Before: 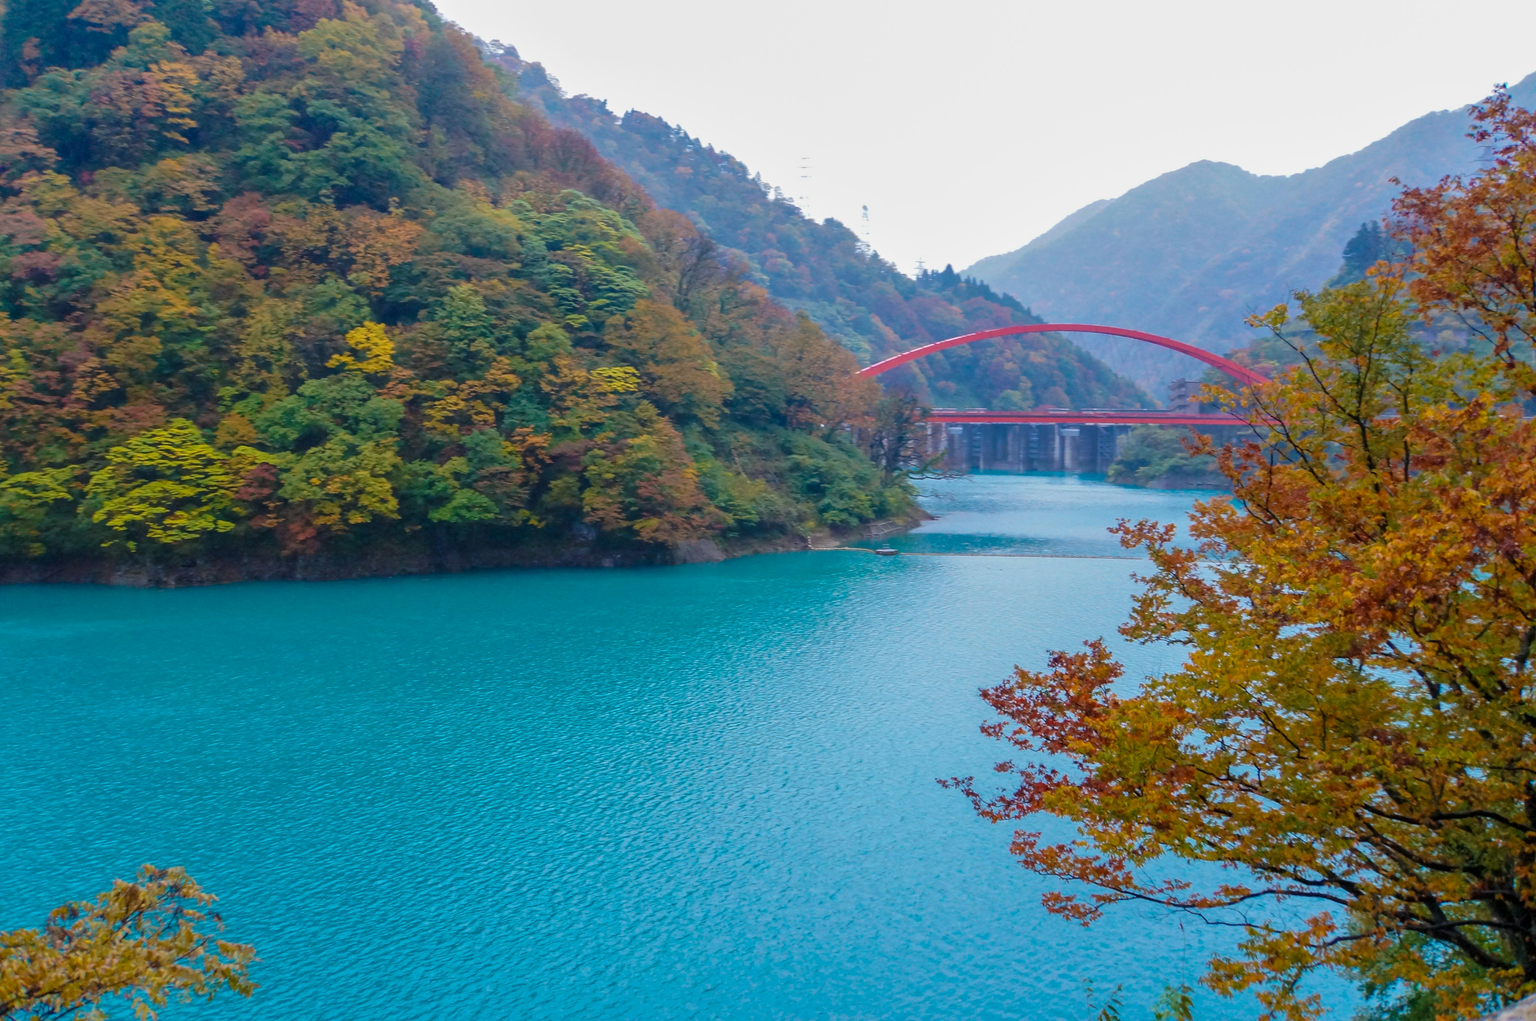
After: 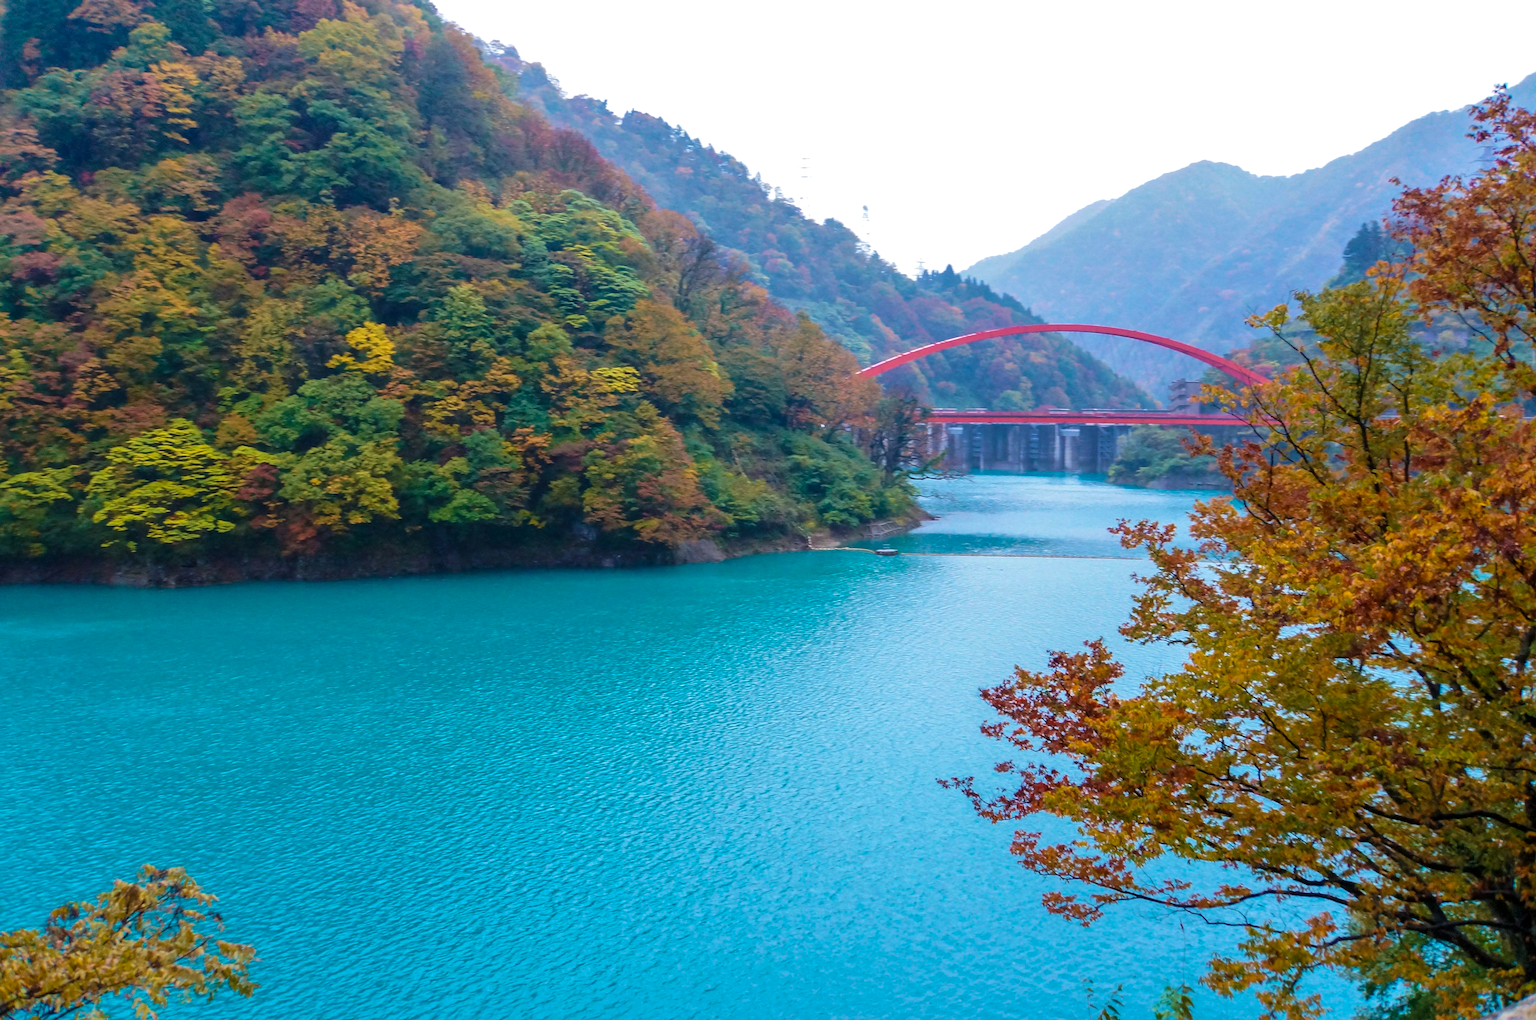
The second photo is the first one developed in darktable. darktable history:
velvia: on, module defaults
tone equalizer: -8 EV -0.417 EV, -7 EV -0.389 EV, -6 EV -0.333 EV, -5 EV -0.222 EV, -3 EV 0.222 EV, -2 EV 0.333 EV, -1 EV 0.389 EV, +0 EV 0.417 EV, edges refinement/feathering 500, mask exposure compensation -1.57 EV, preserve details no
